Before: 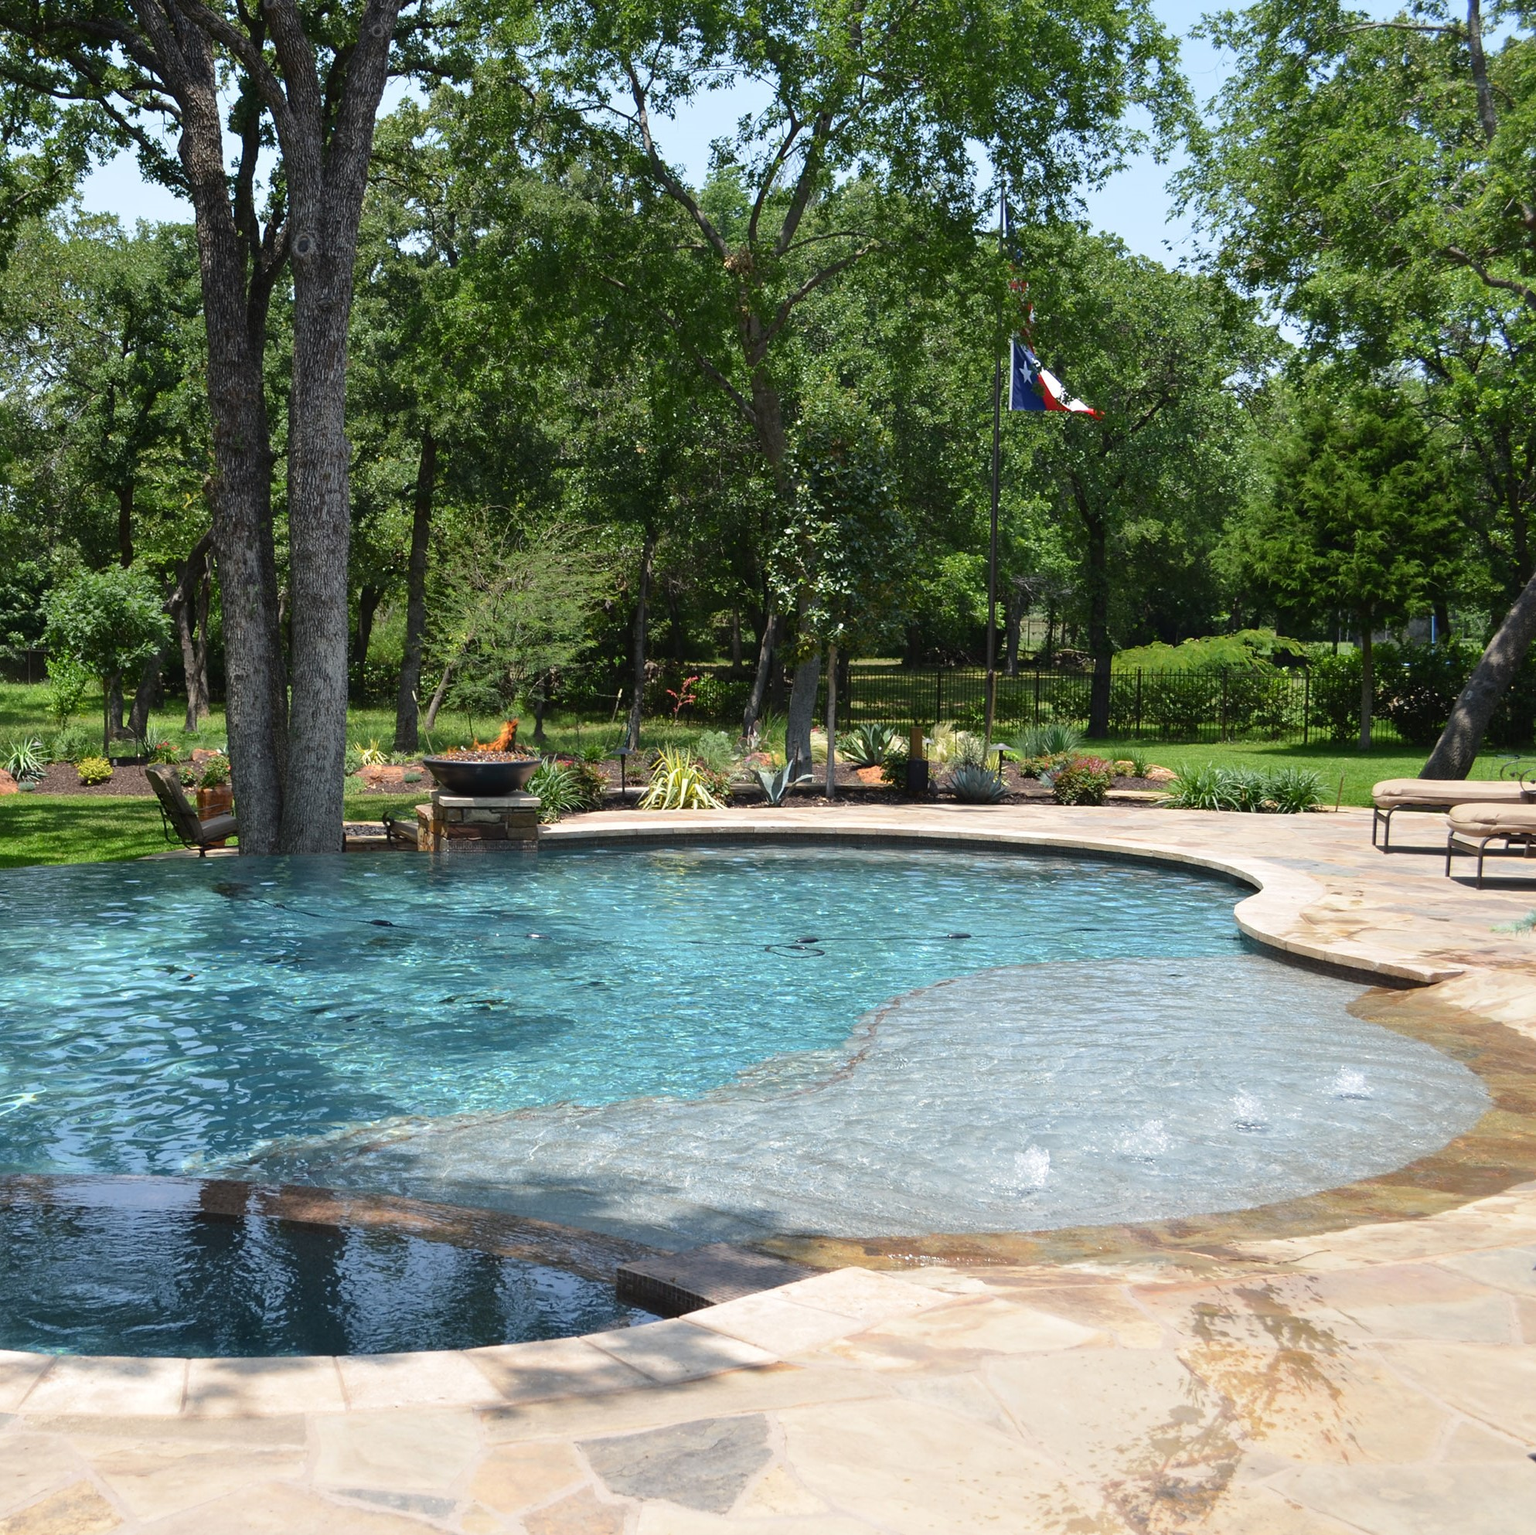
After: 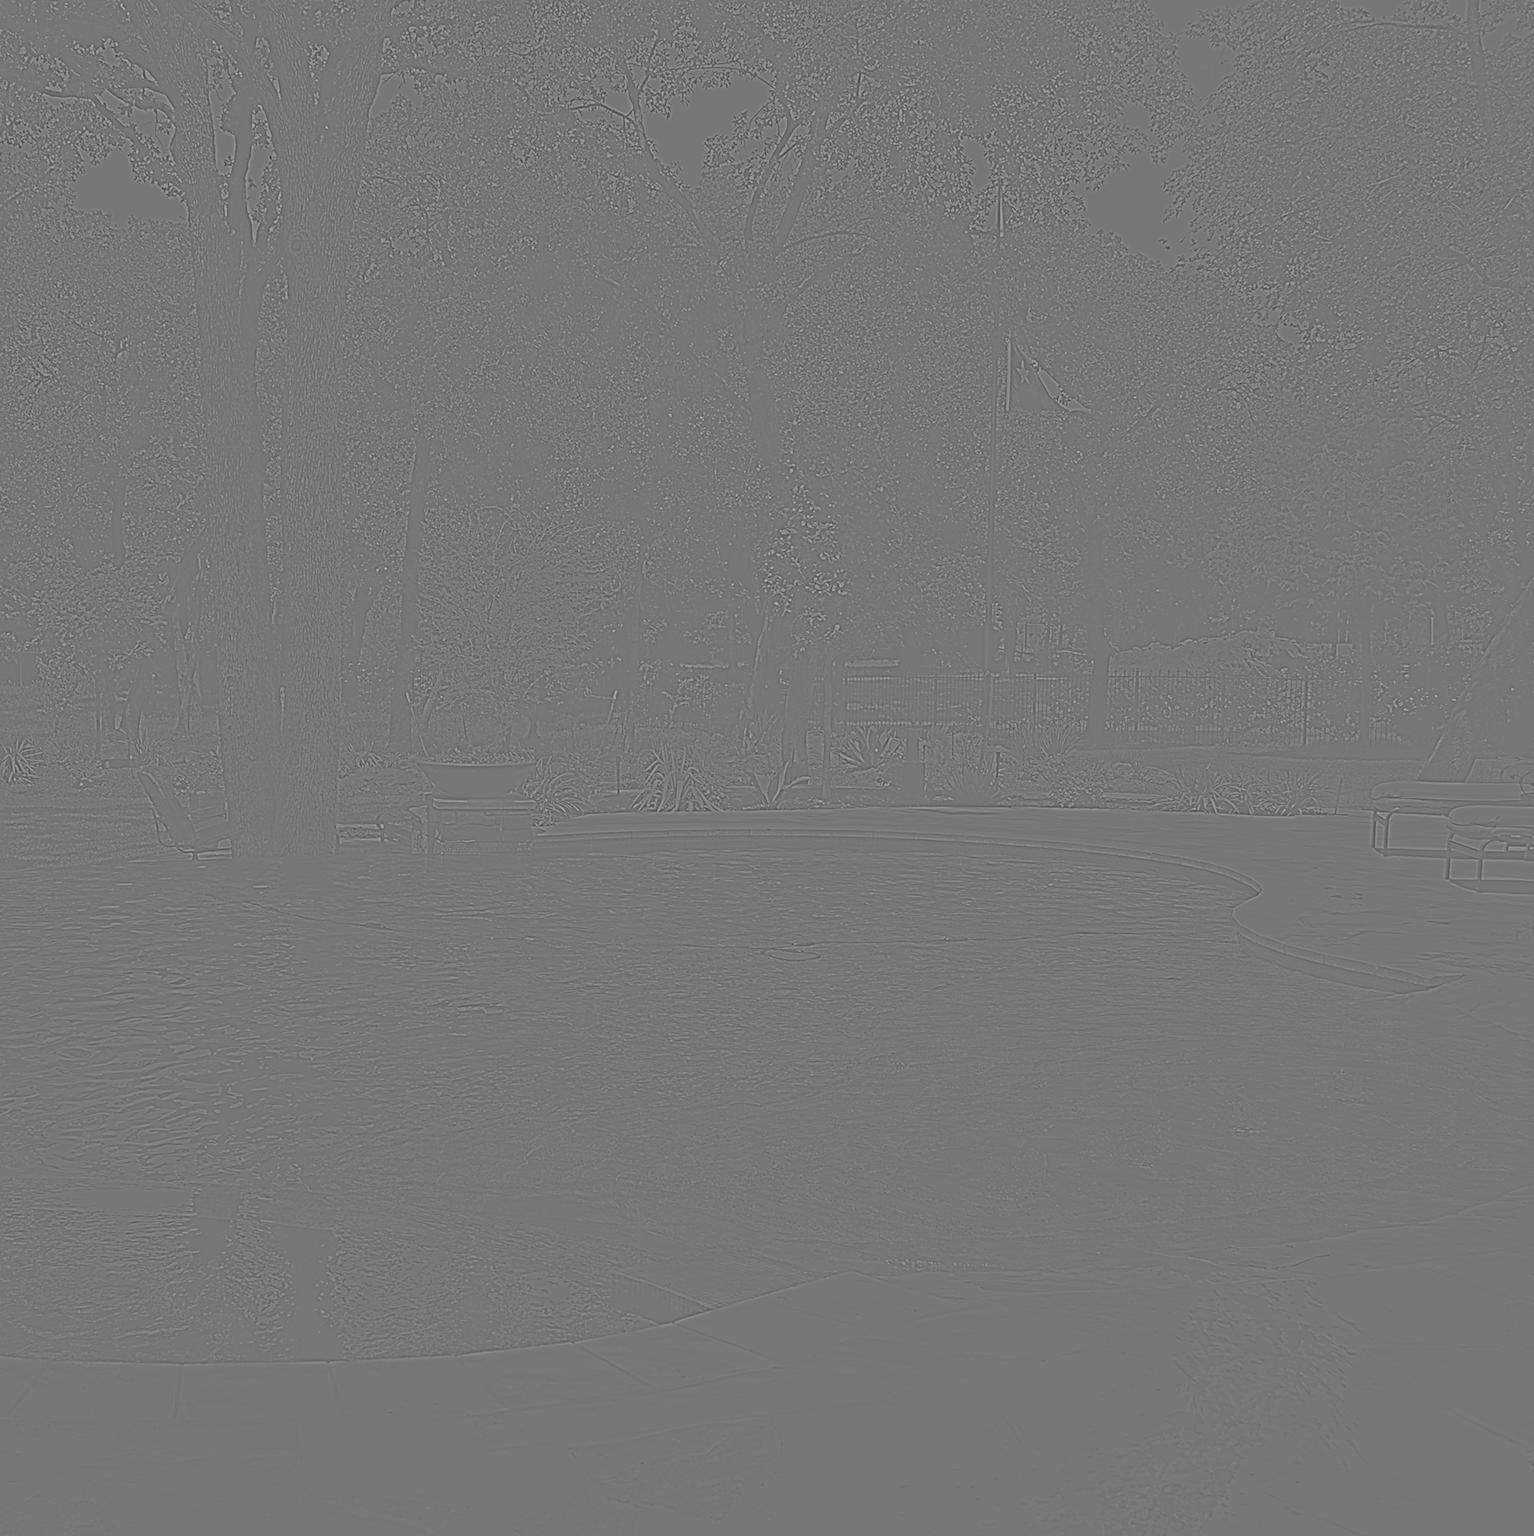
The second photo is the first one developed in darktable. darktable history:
sharpen: on, module defaults
highpass: sharpness 6%, contrast boost 7.63%
crop and rotate: left 0.614%, top 0.179%, bottom 0.309%
